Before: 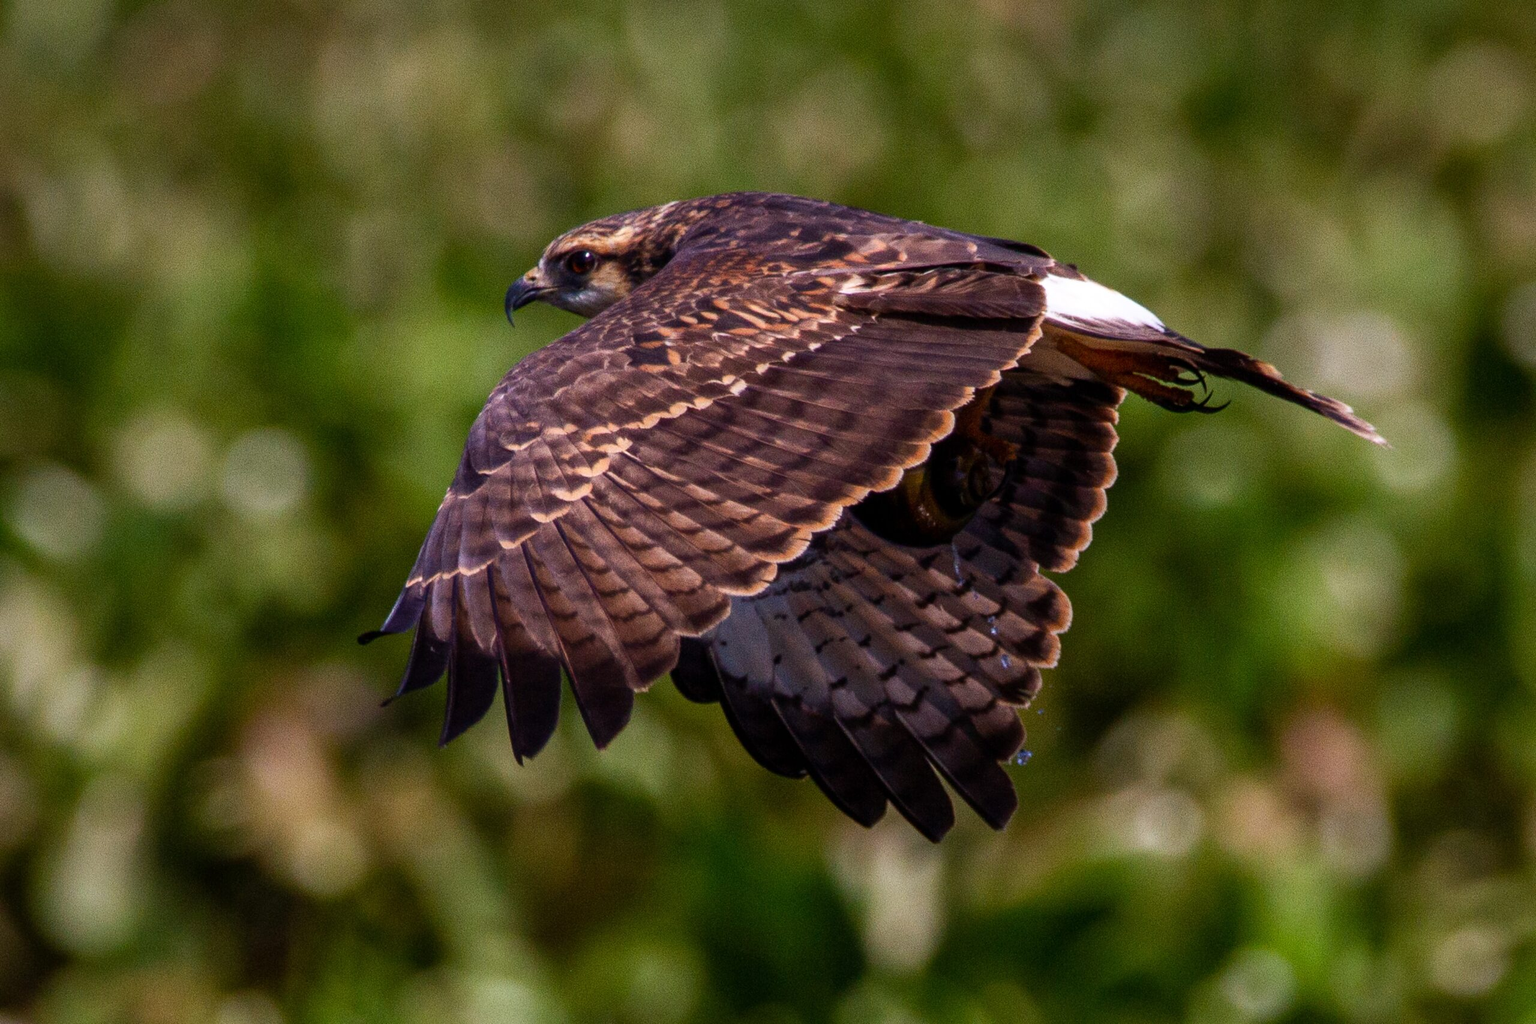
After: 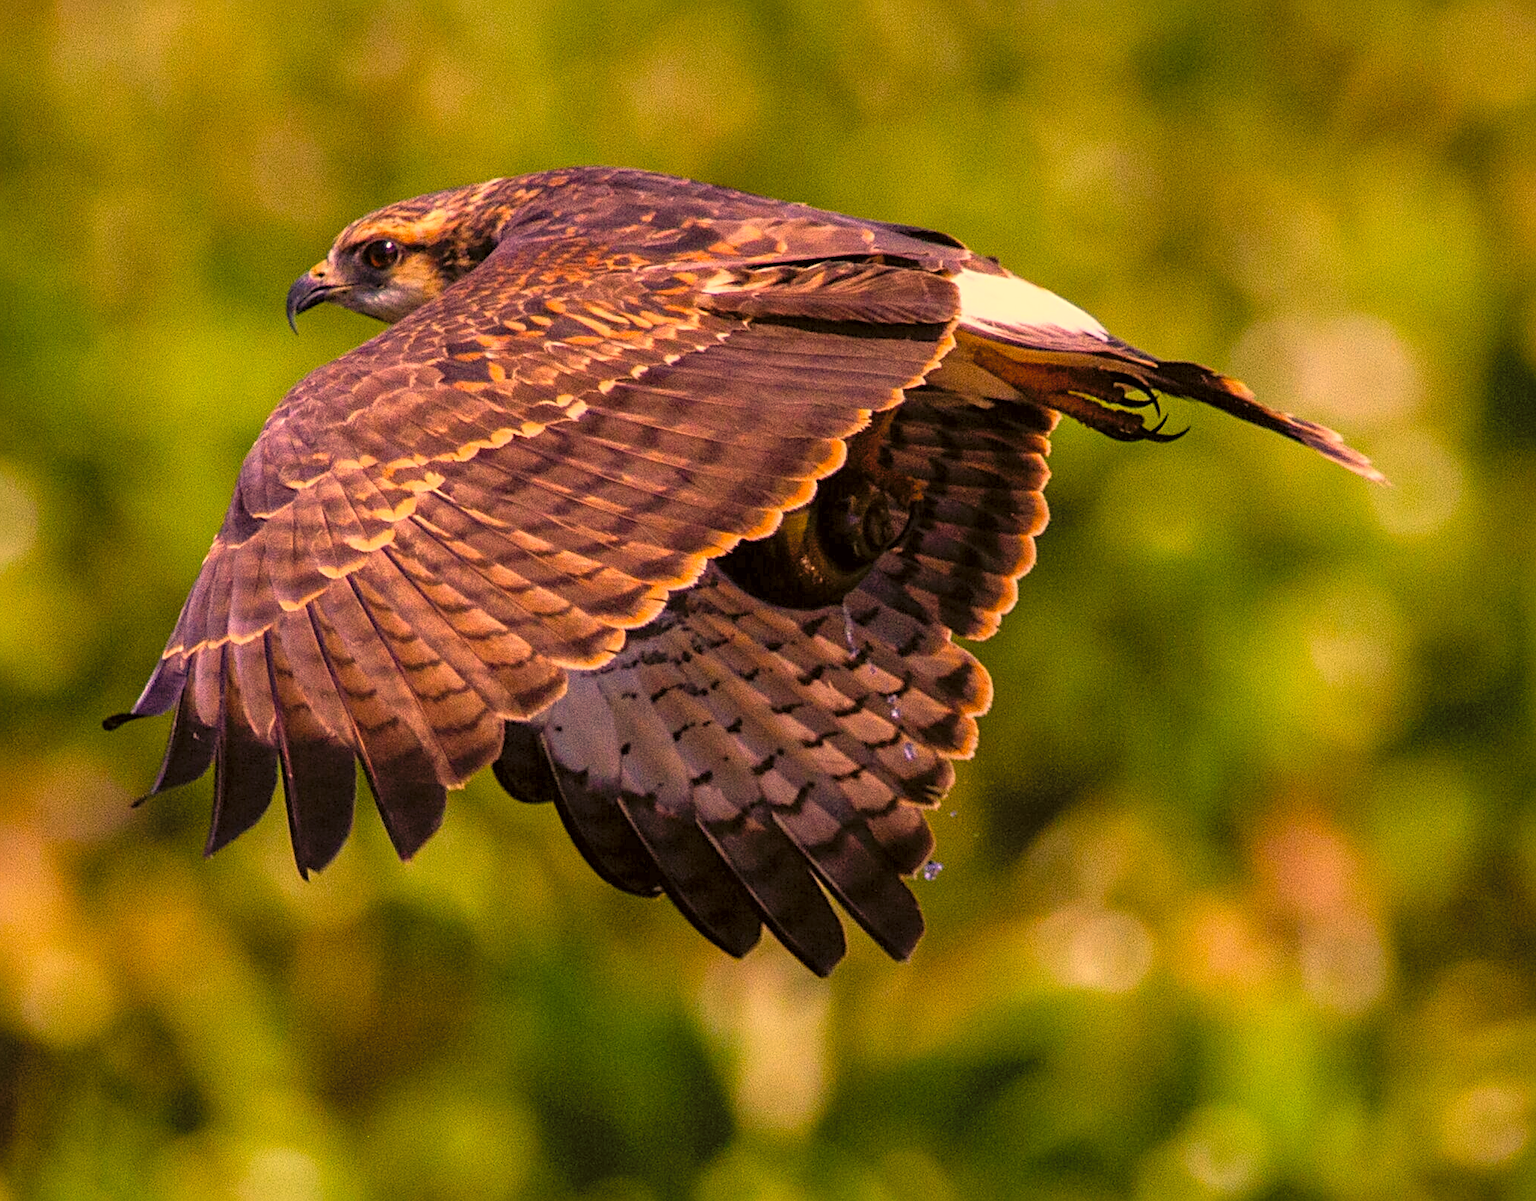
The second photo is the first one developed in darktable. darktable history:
color correction: highlights a* 17.94, highlights b* 35.39, shadows a* 1.48, shadows b* 6.42, saturation 1.01
contrast brightness saturation: brightness 0.28
crop and rotate: left 17.959%, top 5.771%, right 1.742%
color balance rgb: perceptual saturation grading › global saturation 25%, global vibrance 20%
sharpen: radius 3.119
